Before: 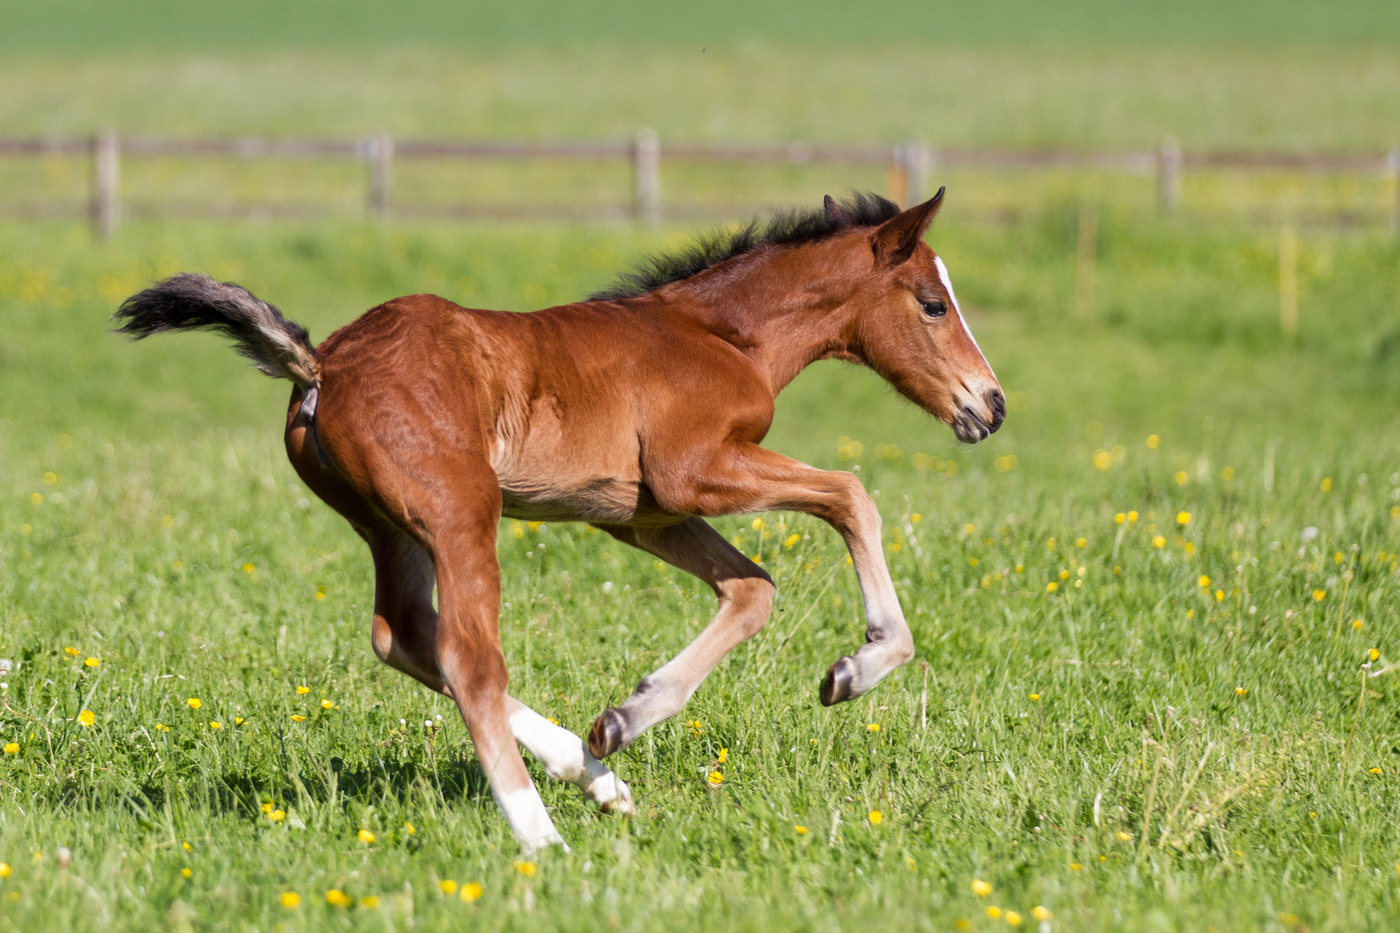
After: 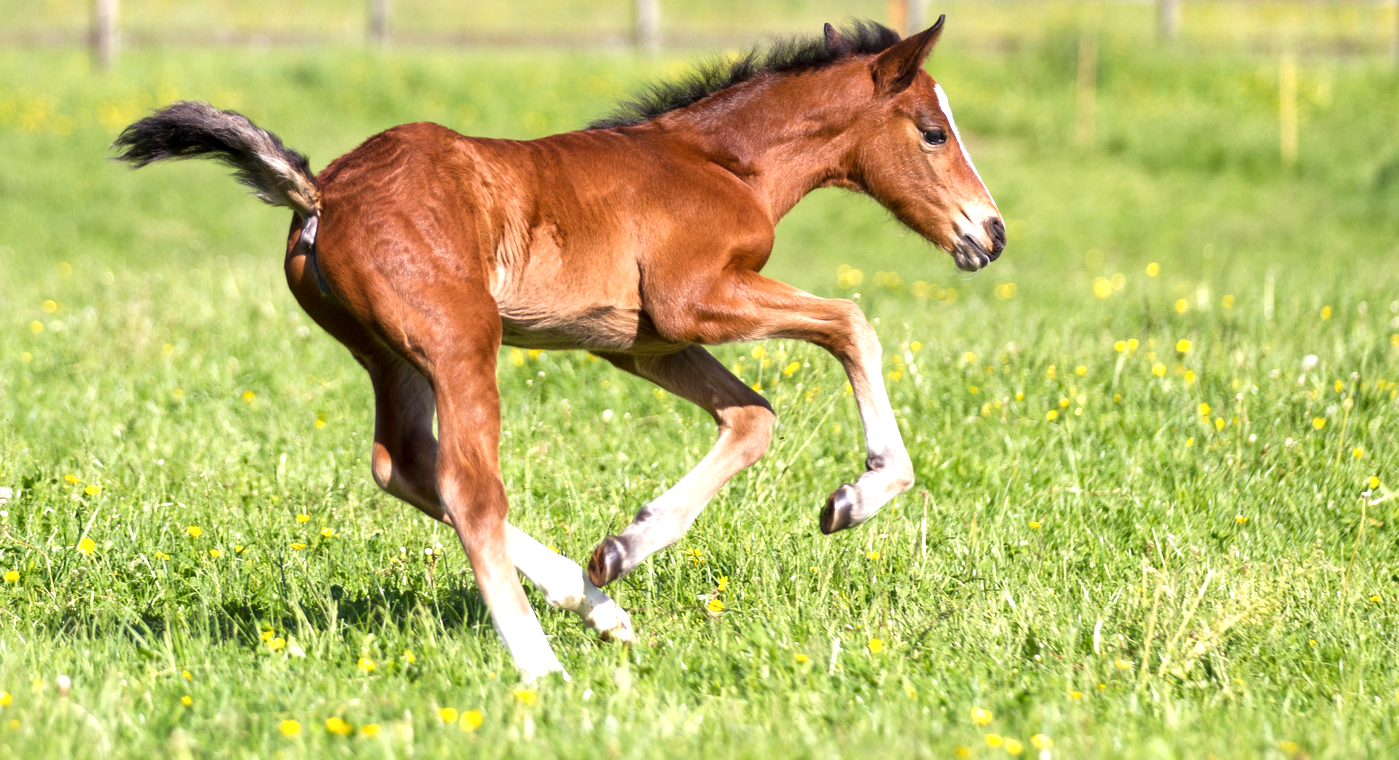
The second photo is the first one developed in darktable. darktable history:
local contrast: mode bilateral grid, contrast 20, coarseness 50, detail 120%, midtone range 0.2
crop and rotate: top 18.507%
exposure: black level correction 0, exposure 0.7 EV, compensate exposure bias true, compensate highlight preservation false
